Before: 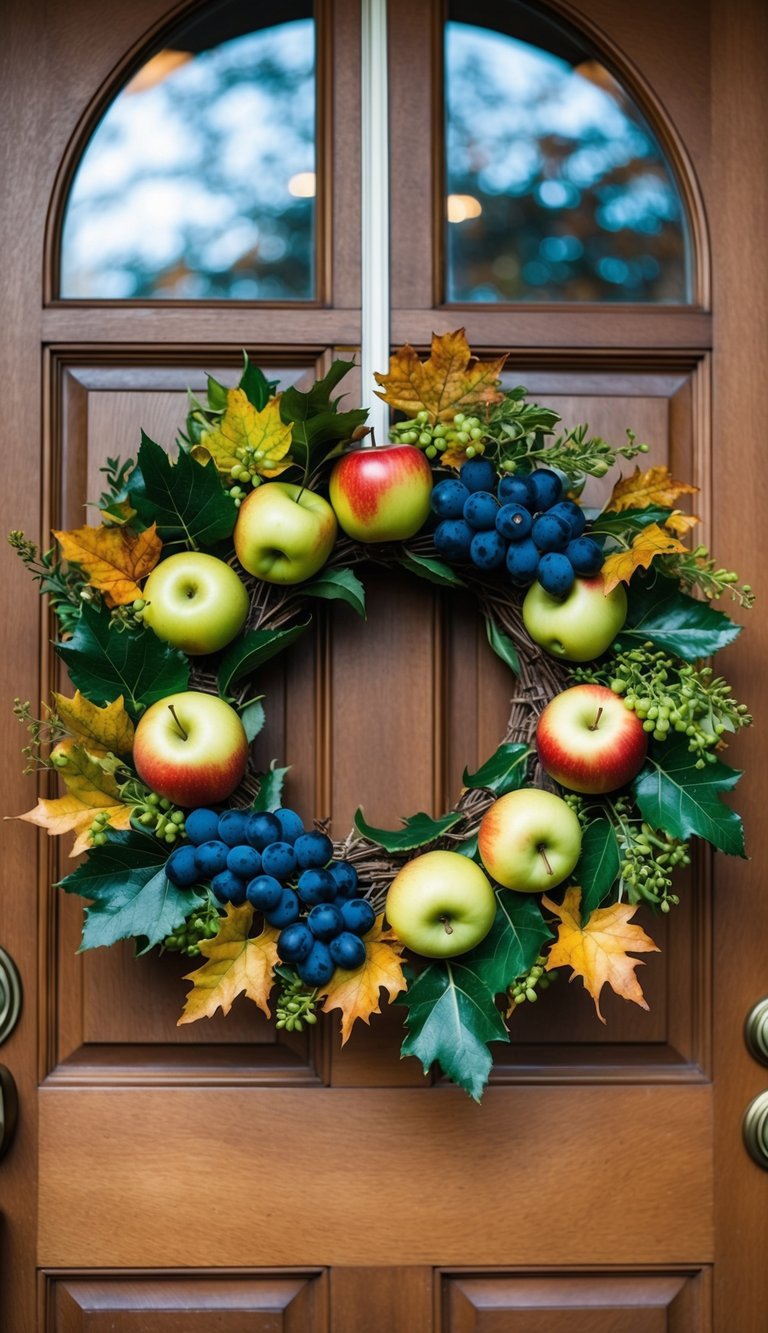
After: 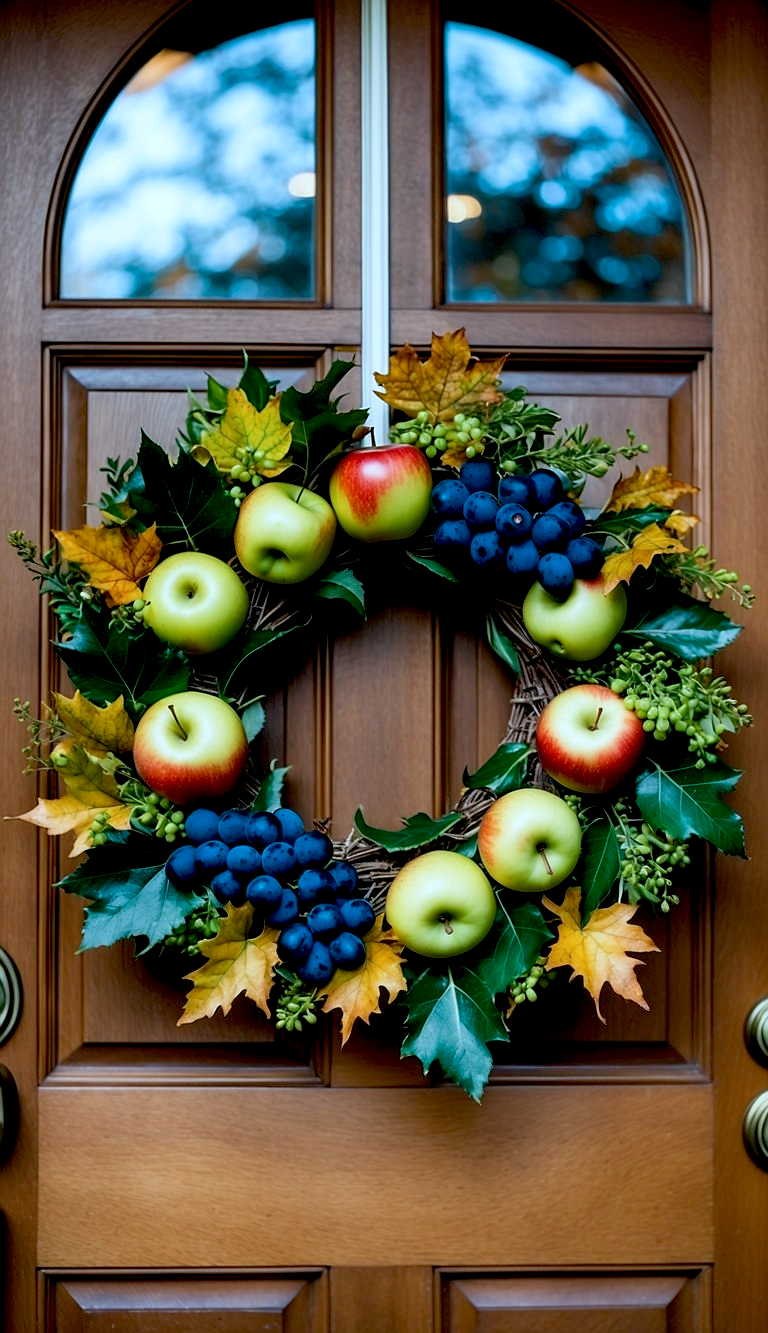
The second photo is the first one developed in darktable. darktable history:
exposure: black level correction 0.017, exposure -0.009 EV, compensate exposure bias true, compensate highlight preservation false
sharpen: radius 1.47, amount 0.392, threshold 1.335
color calibration: gray › normalize channels true, illuminant F (fluorescent), F source F9 (Cool White Deluxe 4150 K) – high CRI, x 0.374, y 0.373, temperature 4159.97 K, gamut compression 0.019
